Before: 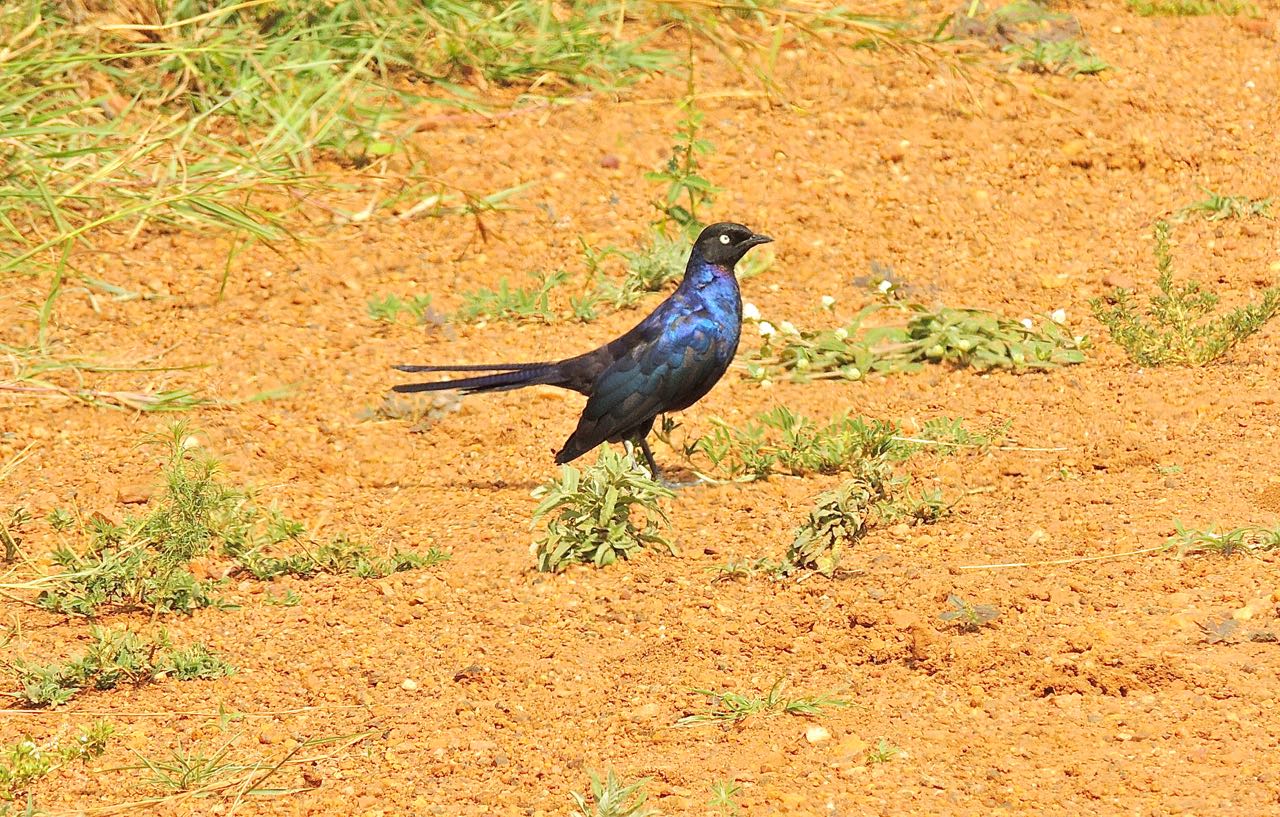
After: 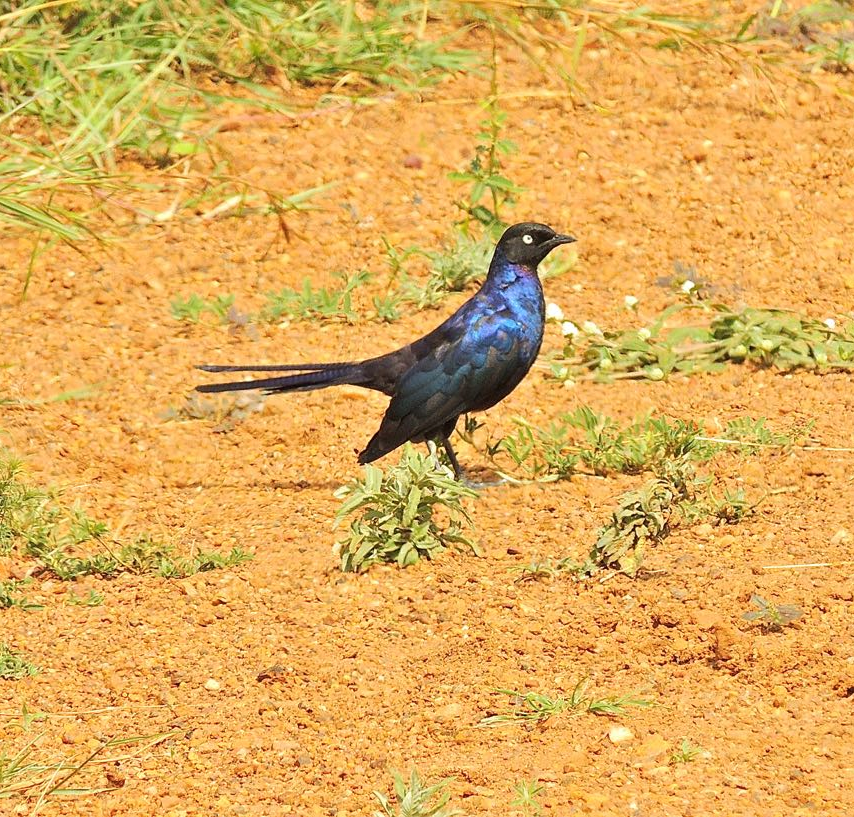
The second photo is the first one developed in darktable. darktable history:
crop: left 15.396%, right 17.849%
color balance rgb: shadows lift › luminance -9.959%, shadows lift › chroma 0.712%, shadows lift › hue 115.93°, perceptual saturation grading › global saturation 0.544%
